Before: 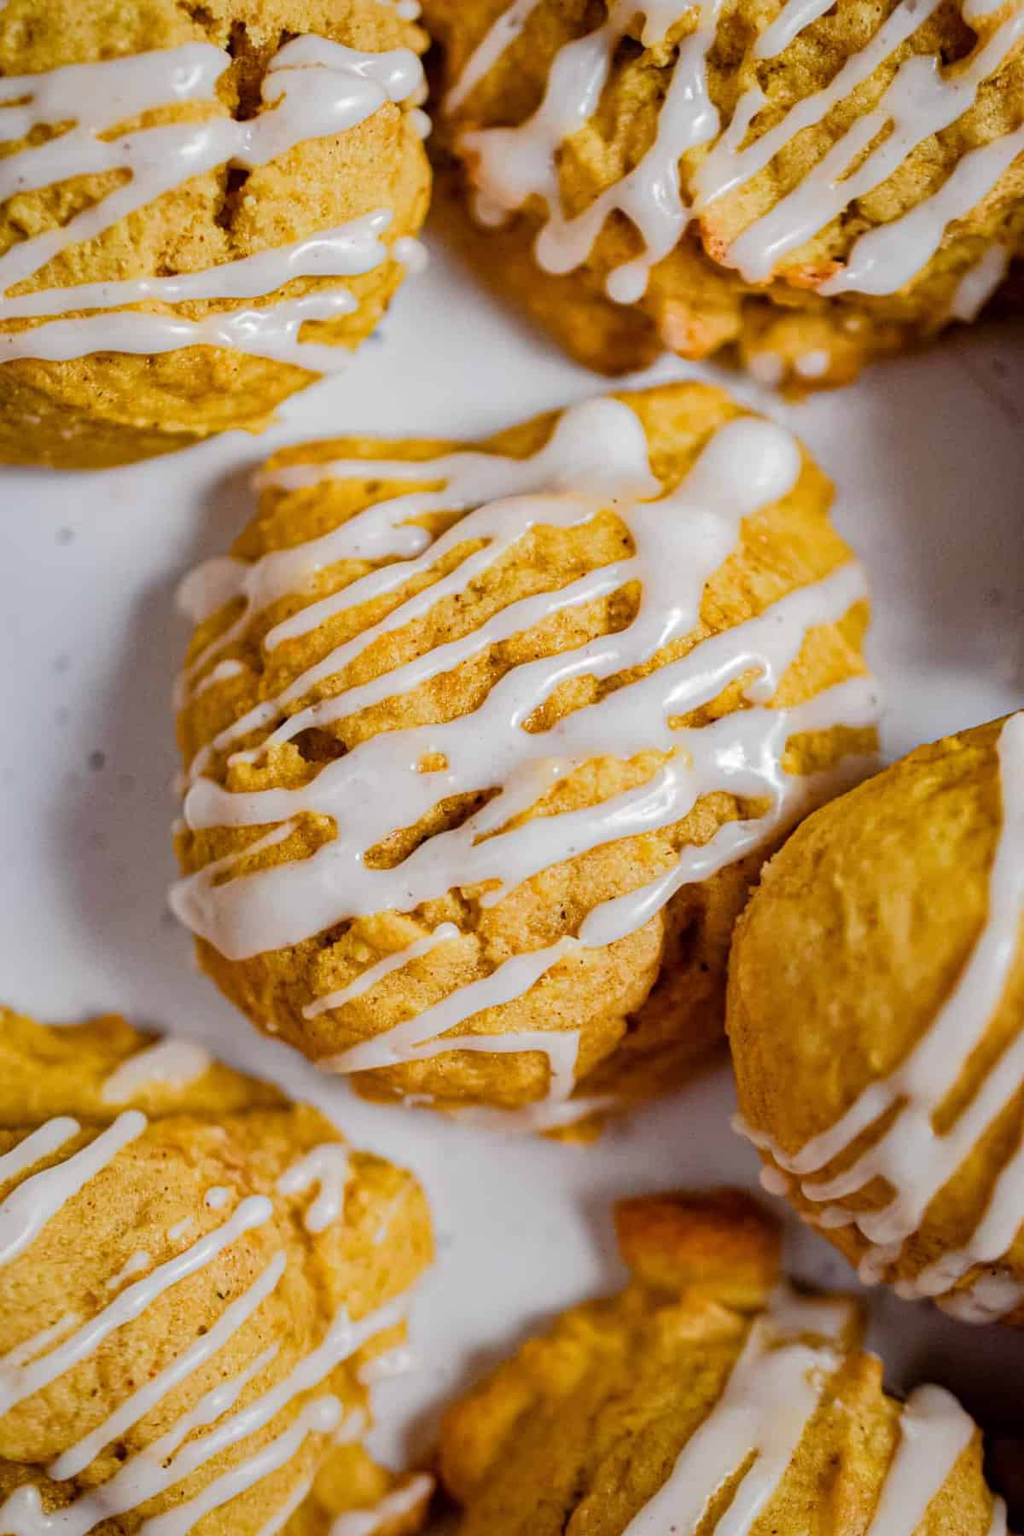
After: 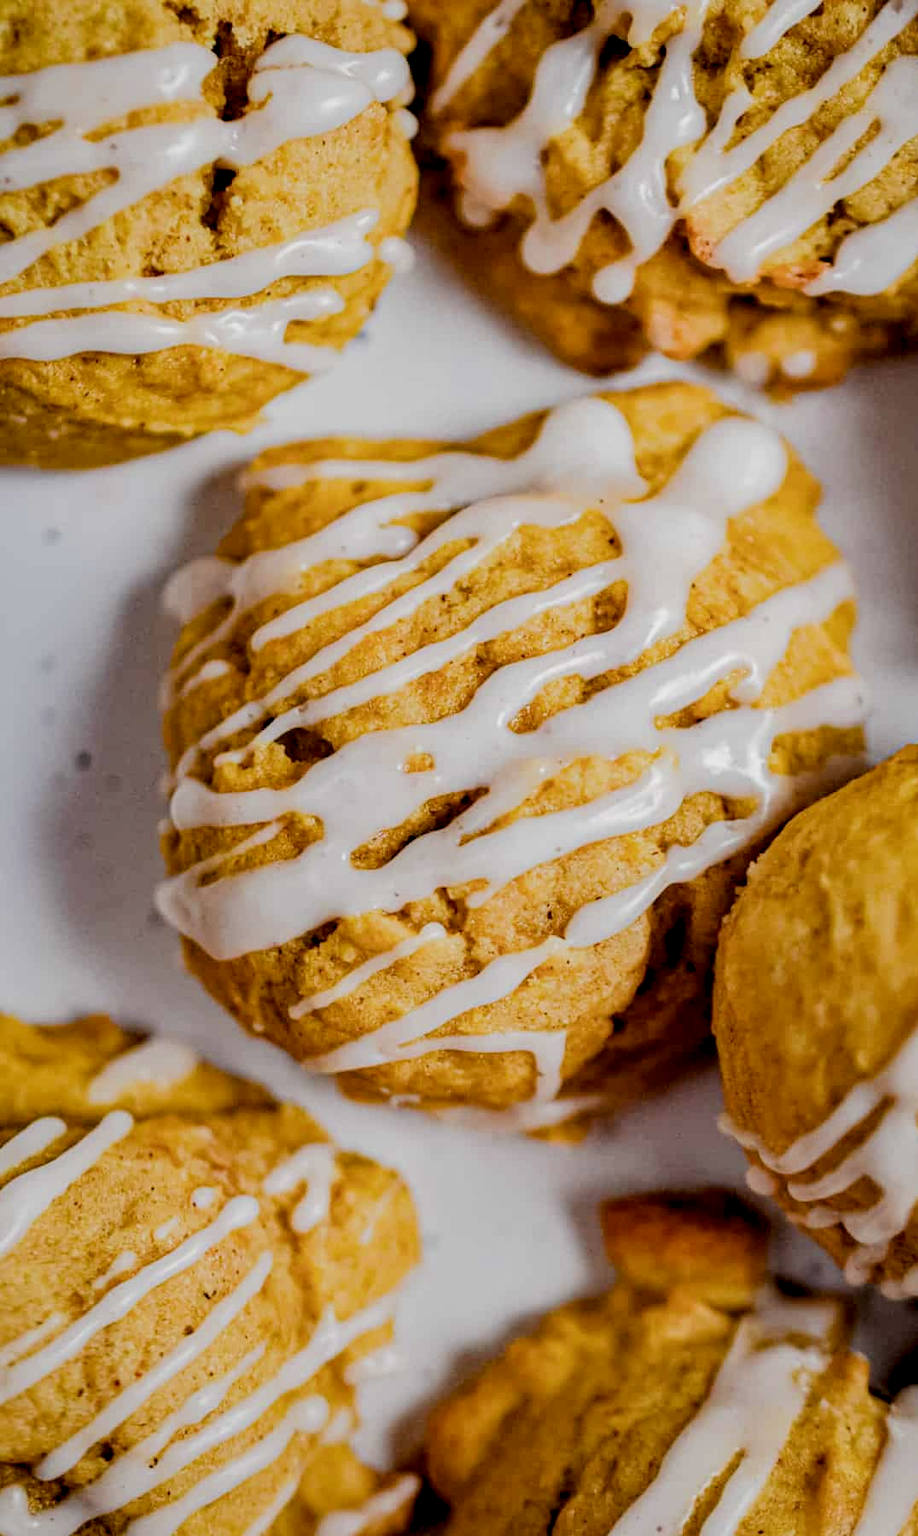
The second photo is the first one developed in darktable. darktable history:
local contrast: detail 135%, midtone range 0.743
filmic rgb: black relative exposure -6.75 EV, white relative exposure 4.56 EV, threshold 5.95 EV, hardness 3.26, iterations of high-quality reconstruction 0, enable highlight reconstruction true
crop and rotate: left 1.344%, right 8.956%
